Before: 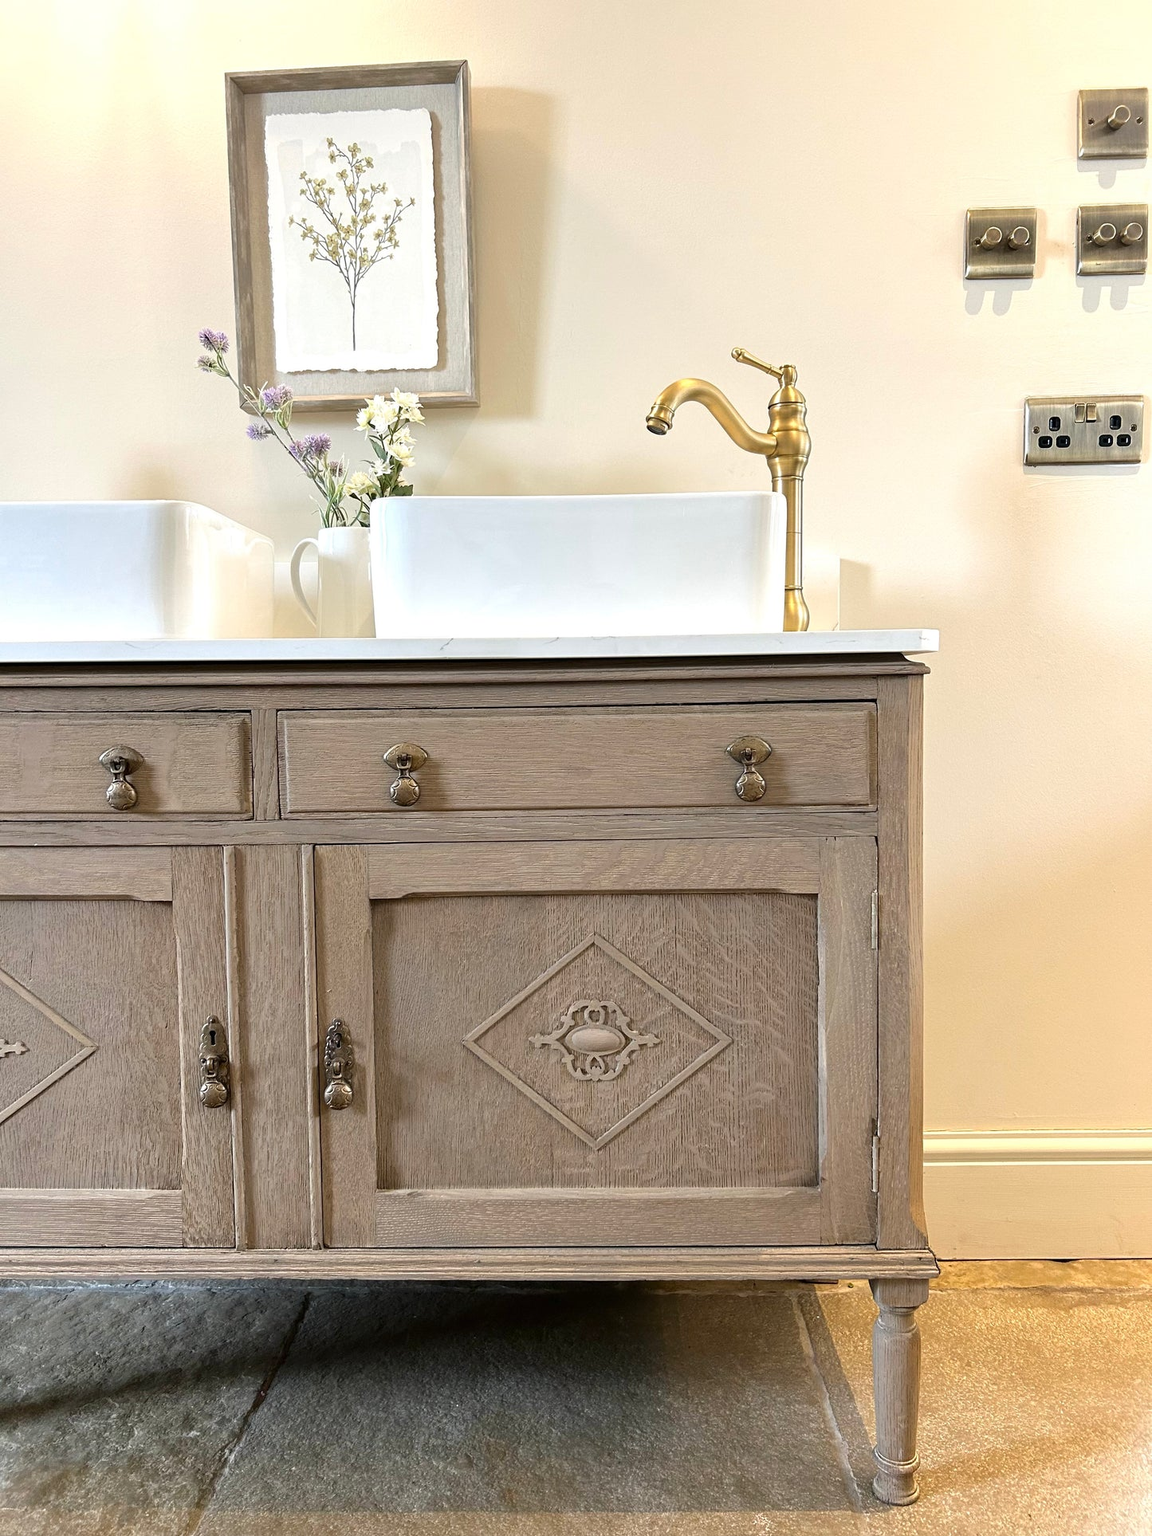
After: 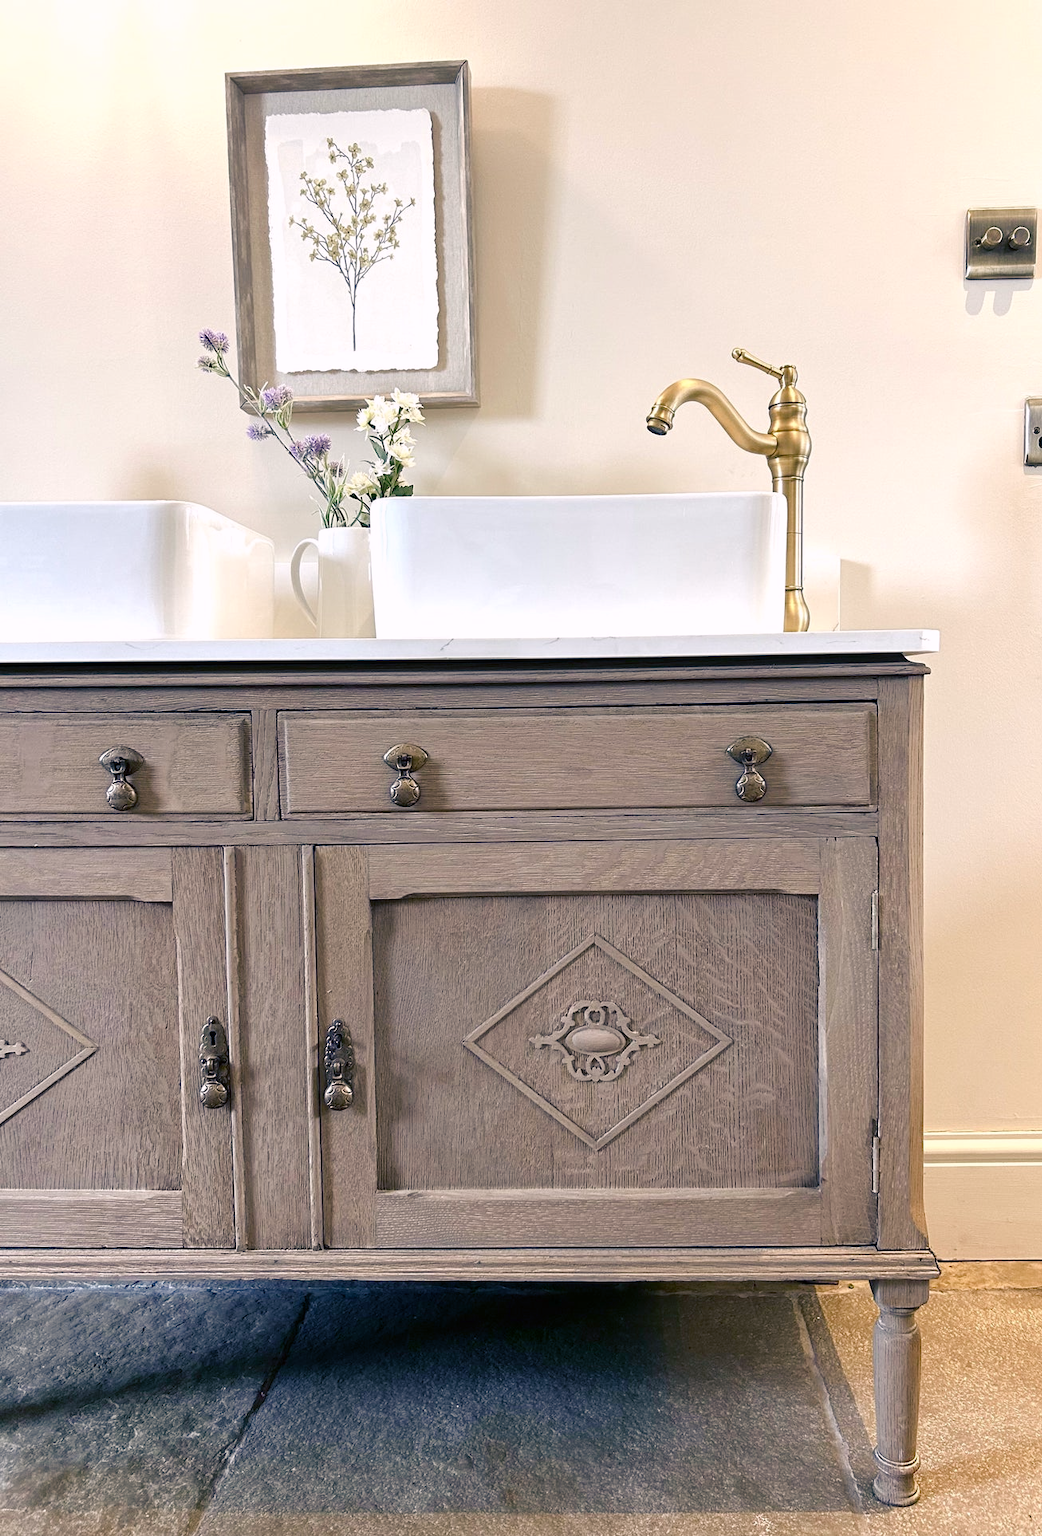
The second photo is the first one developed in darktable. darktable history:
color balance rgb: shadows lift › luminance -40.963%, shadows lift › chroma 14.393%, shadows lift › hue 261.49°, highlights gain › chroma 1.49%, highlights gain › hue 306.56°, perceptual saturation grading › global saturation 20%, perceptual saturation grading › highlights -50.578%, perceptual saturation grading › shadows 30.87%, global vibrance 9.892%
crop: right 9.51%, bottom 0.038%
